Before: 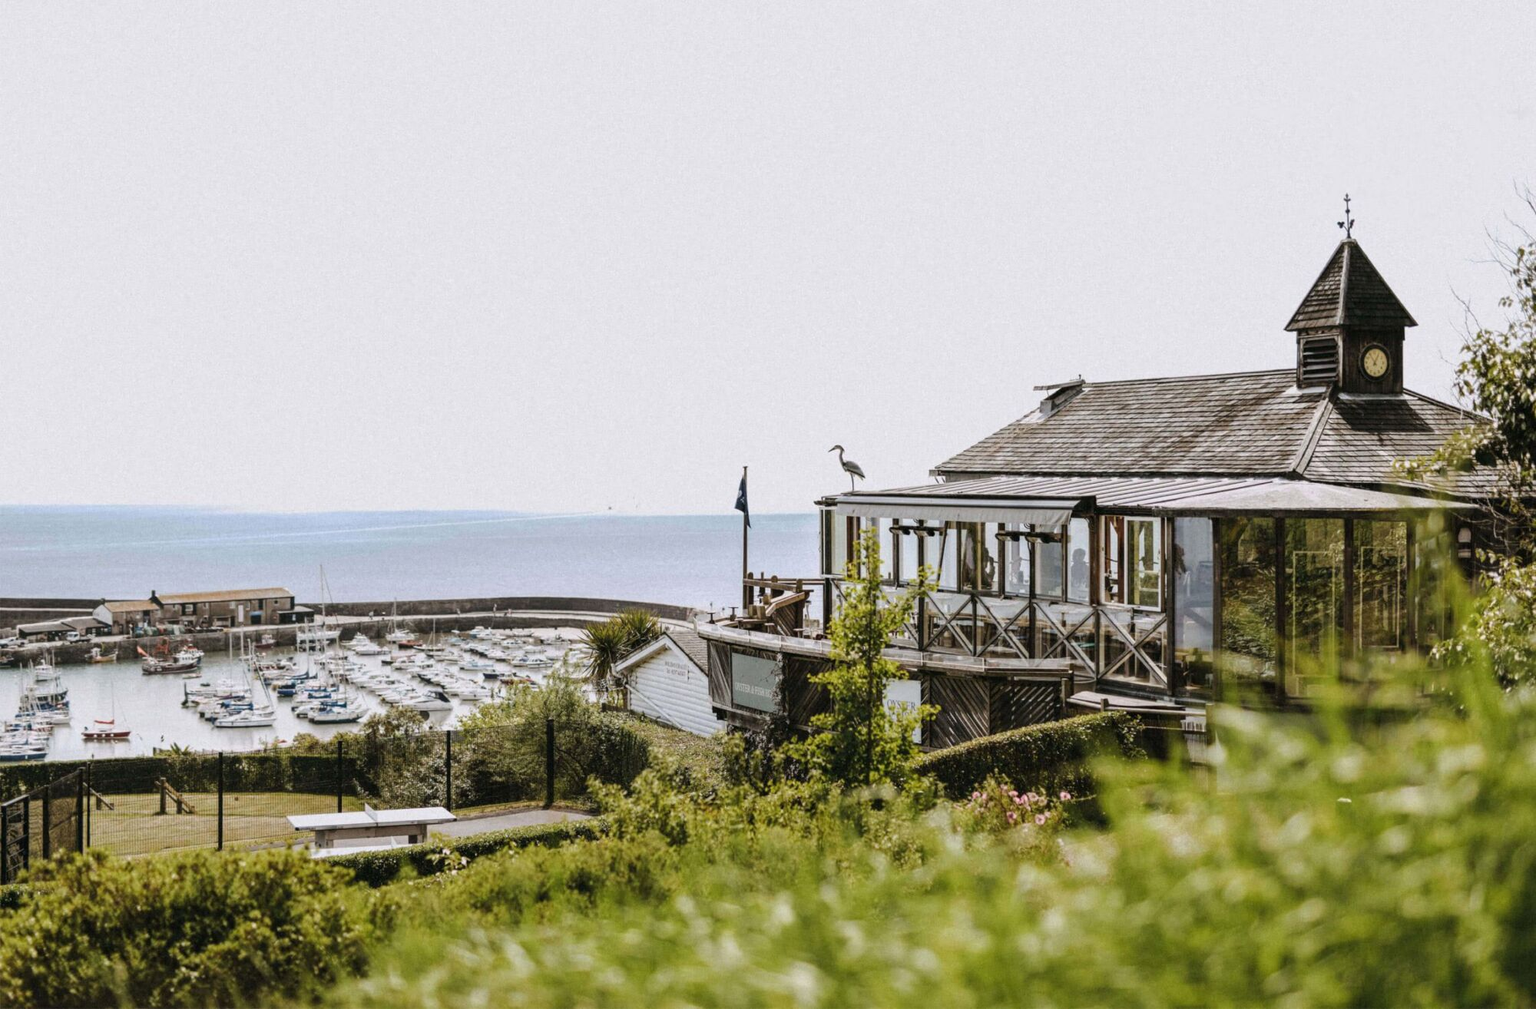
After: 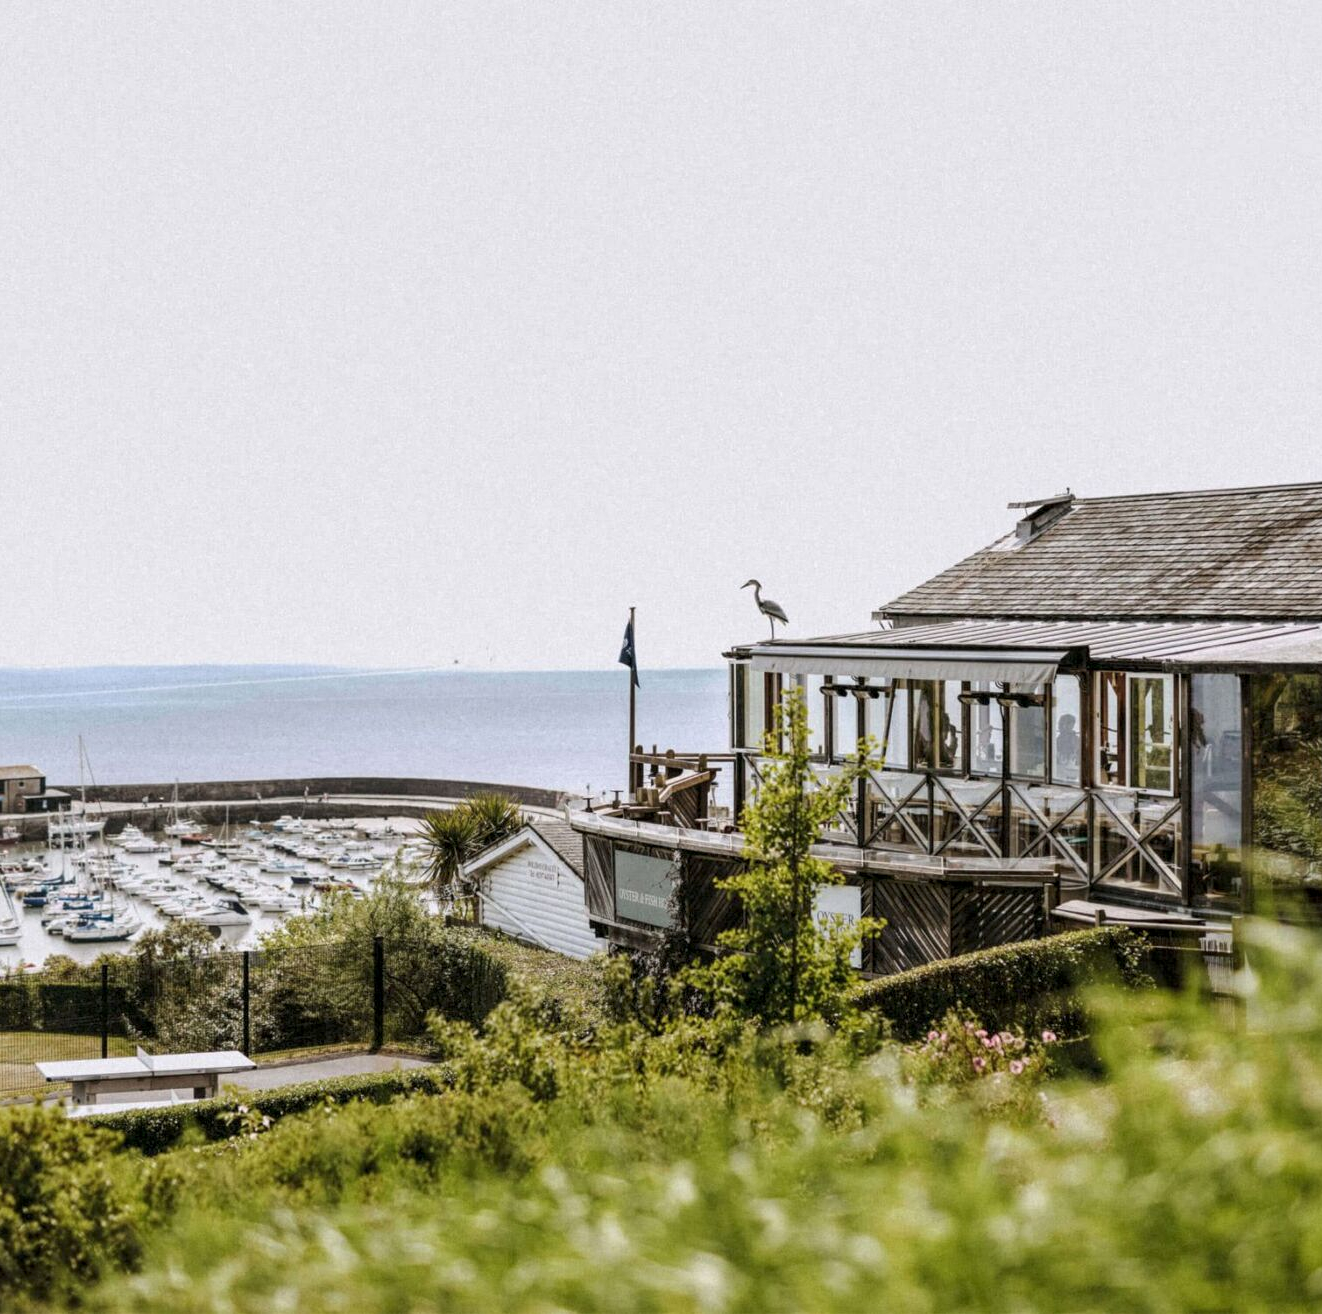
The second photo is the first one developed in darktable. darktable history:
crop: left 16.914%, right 16.943%
local contrast: highlights 107%, shadows 102%, detail 131%, midtone range 0.2
